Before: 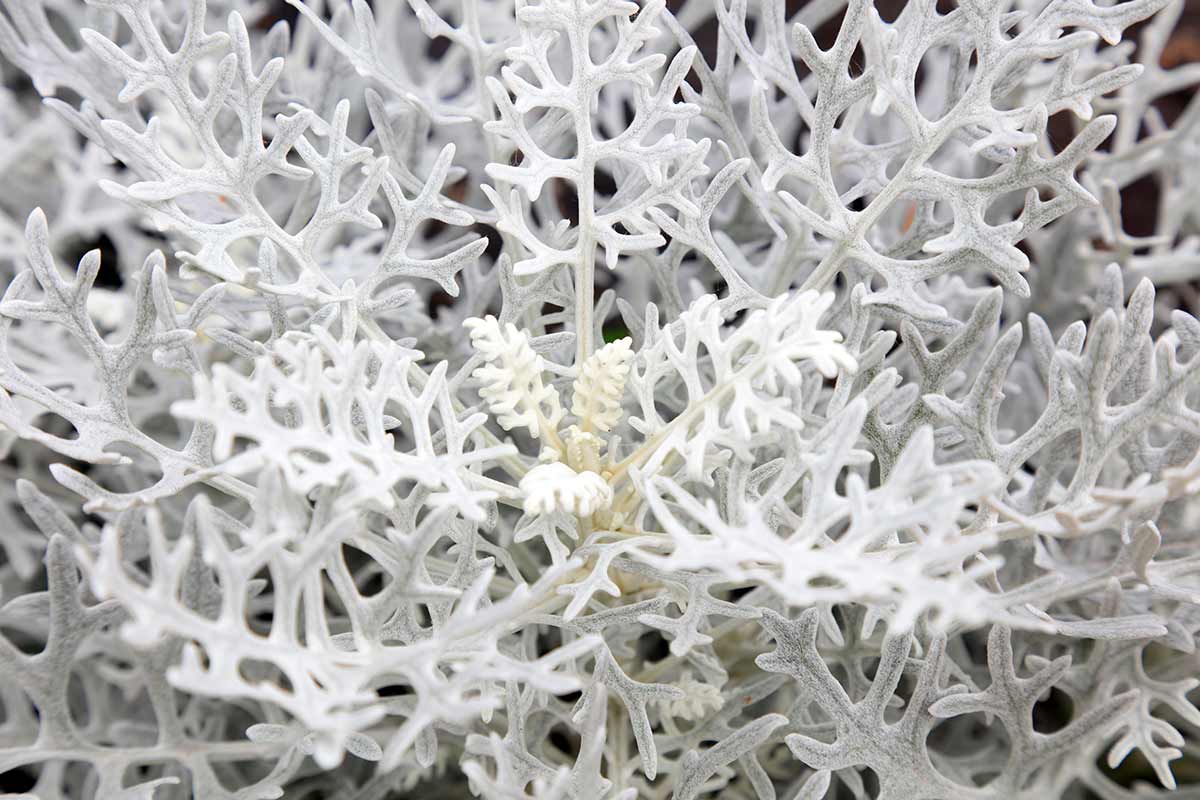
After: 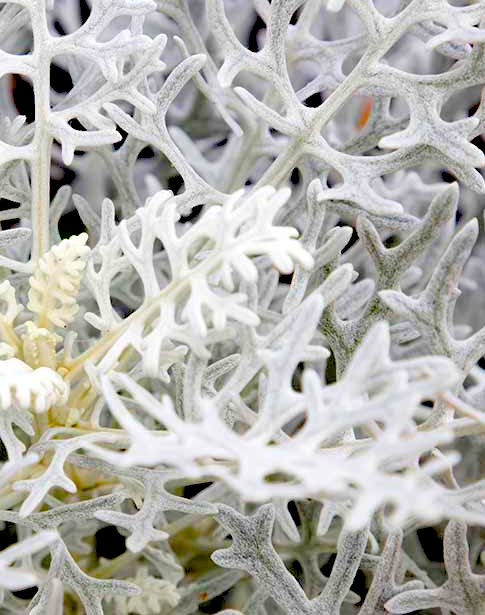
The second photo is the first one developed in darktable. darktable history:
color balance rgb: perceptual saturation grading › global saturation 27.235%, perceptual saturation grading › highlights -28.468%, perceptual saturation grading › mid-tones 15.546%, perceptual saturation grading › shadows 33.104%, global vibrance 41.771%
exposure: black level correction 0.058, compensate highlight preservation false
crop: left 45.365%, top 13.044%, right 14.17%, bottom 10.066%
